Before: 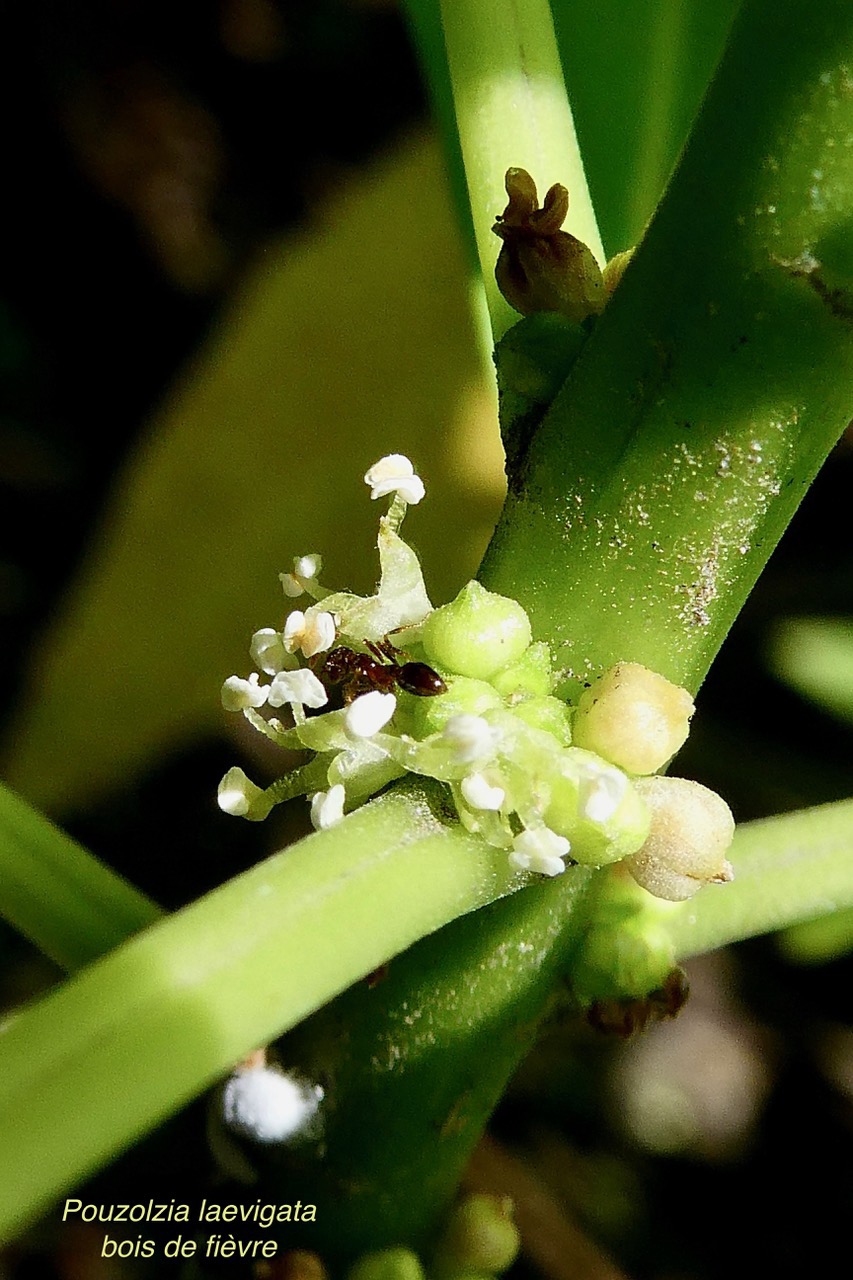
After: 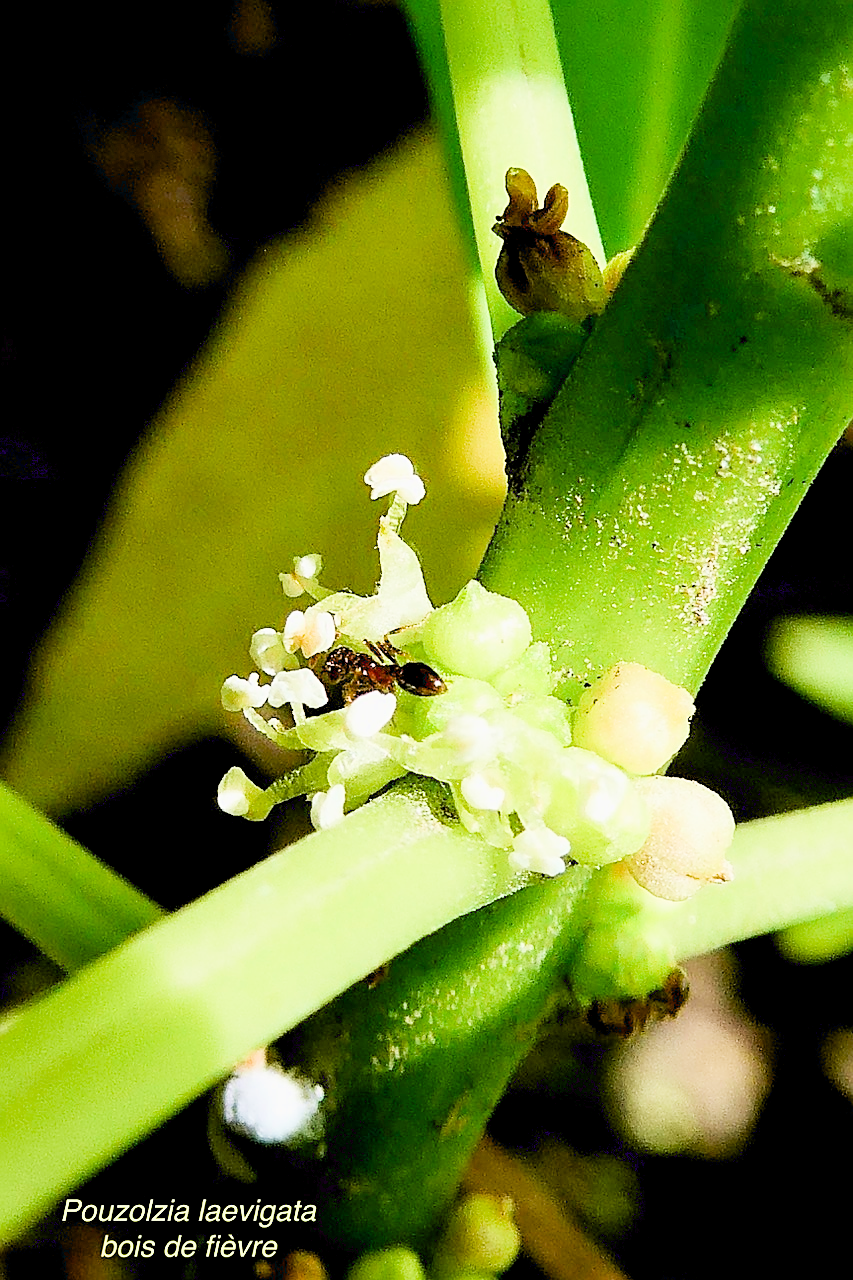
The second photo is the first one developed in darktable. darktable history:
sharpen: on, module defaults
filmic rgb: black relative exposure -16 EV, white relative exposure 6.92 EV, hardness 4.71
exposure: black level correction 0, exposure 1.954 EV, compensate exposure bias true, compensate highlight preservation false
velvia: strength 27.42%
